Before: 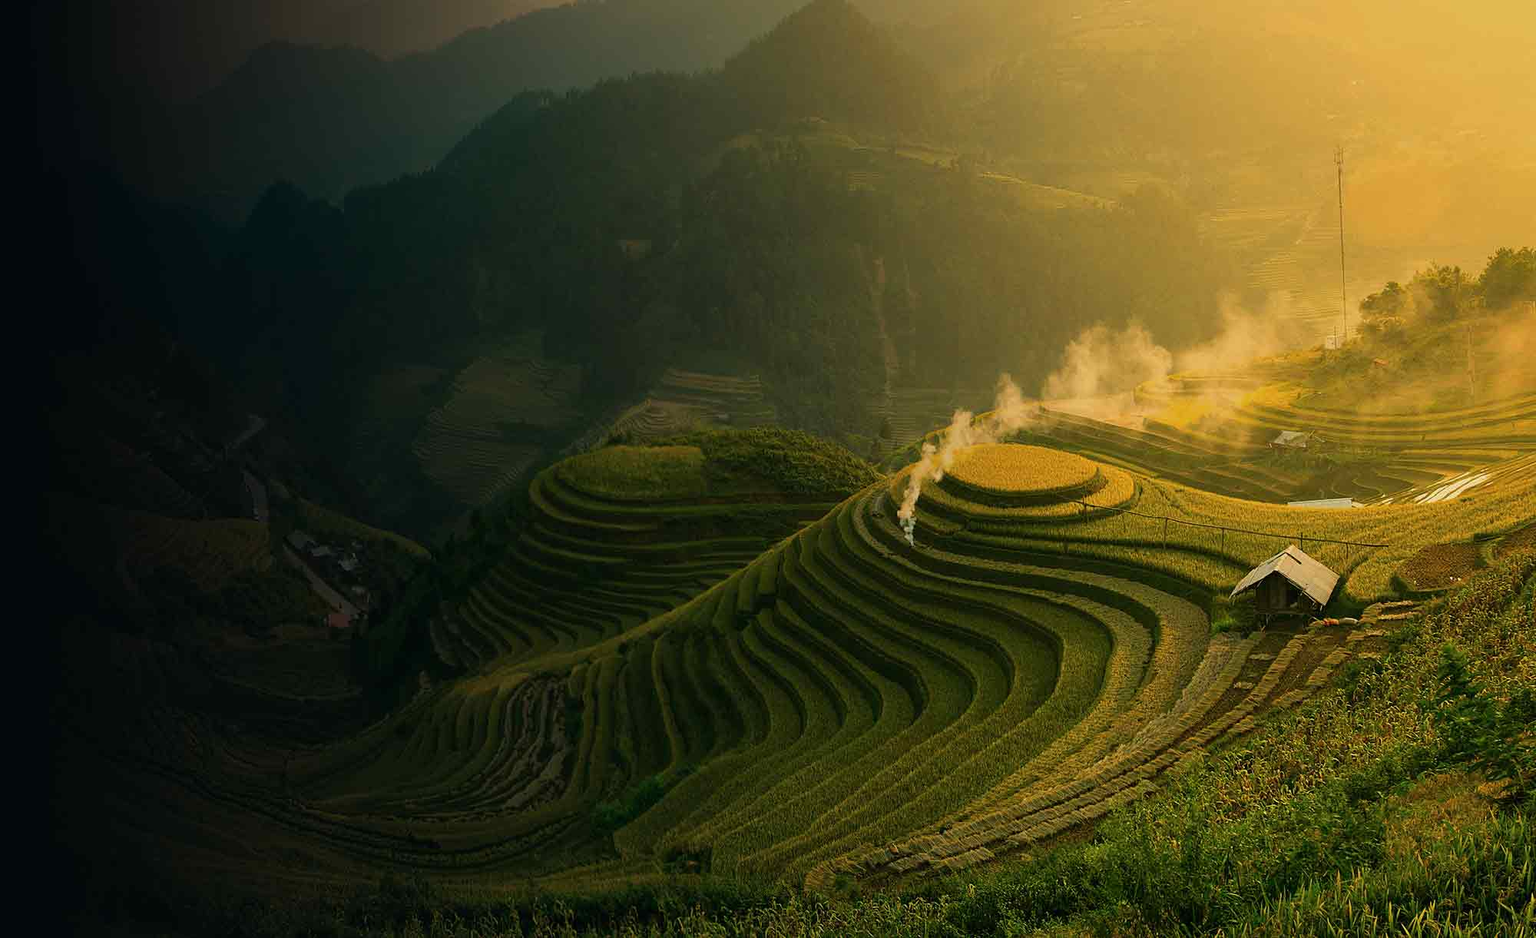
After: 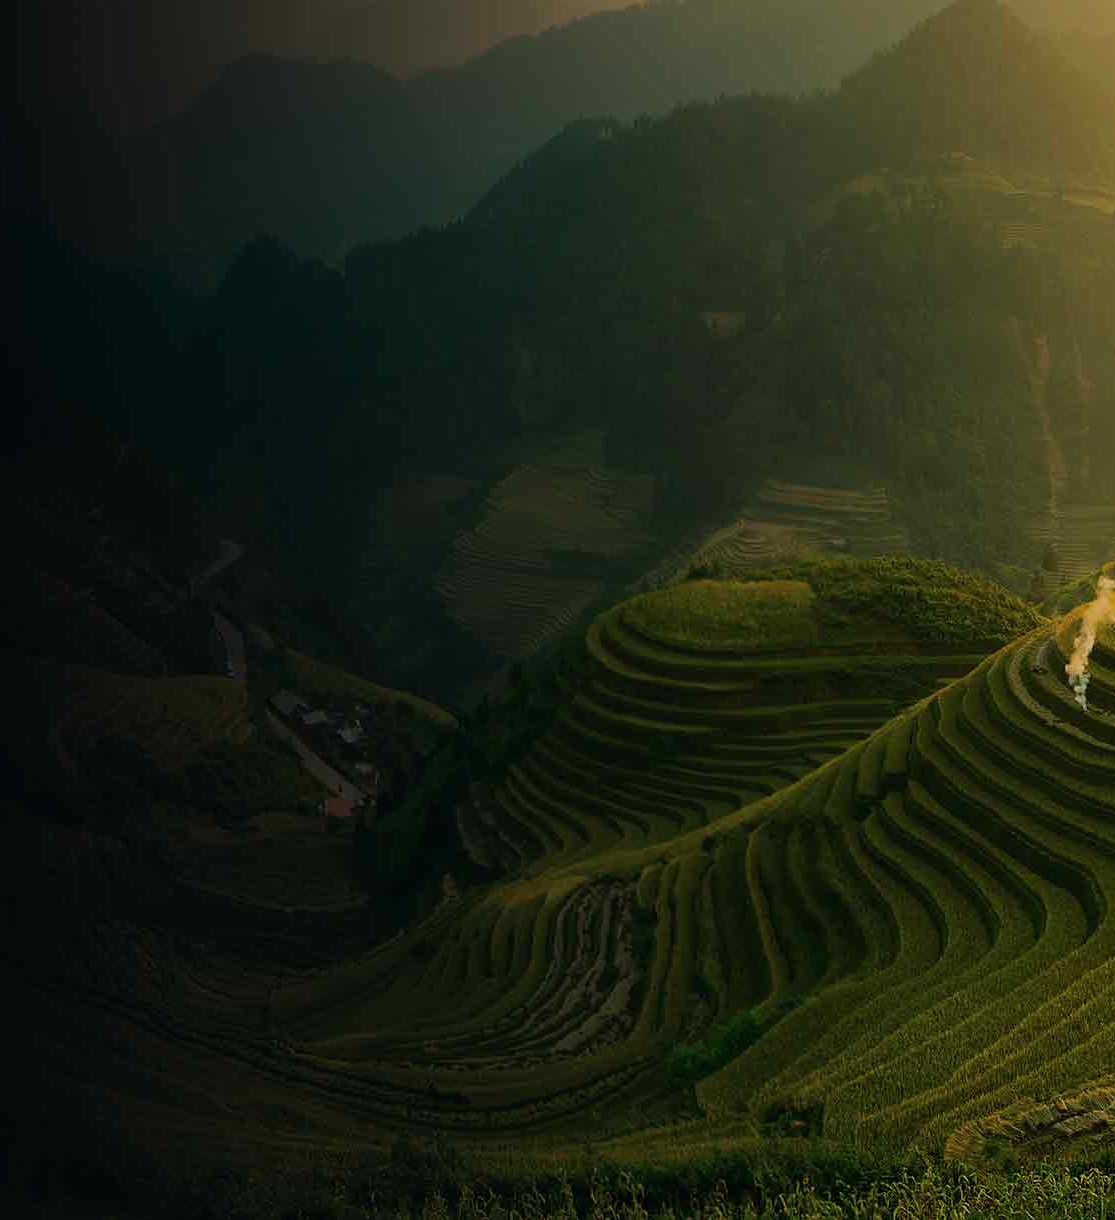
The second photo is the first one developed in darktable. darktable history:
crop: left 5.184%, right 39.029%
